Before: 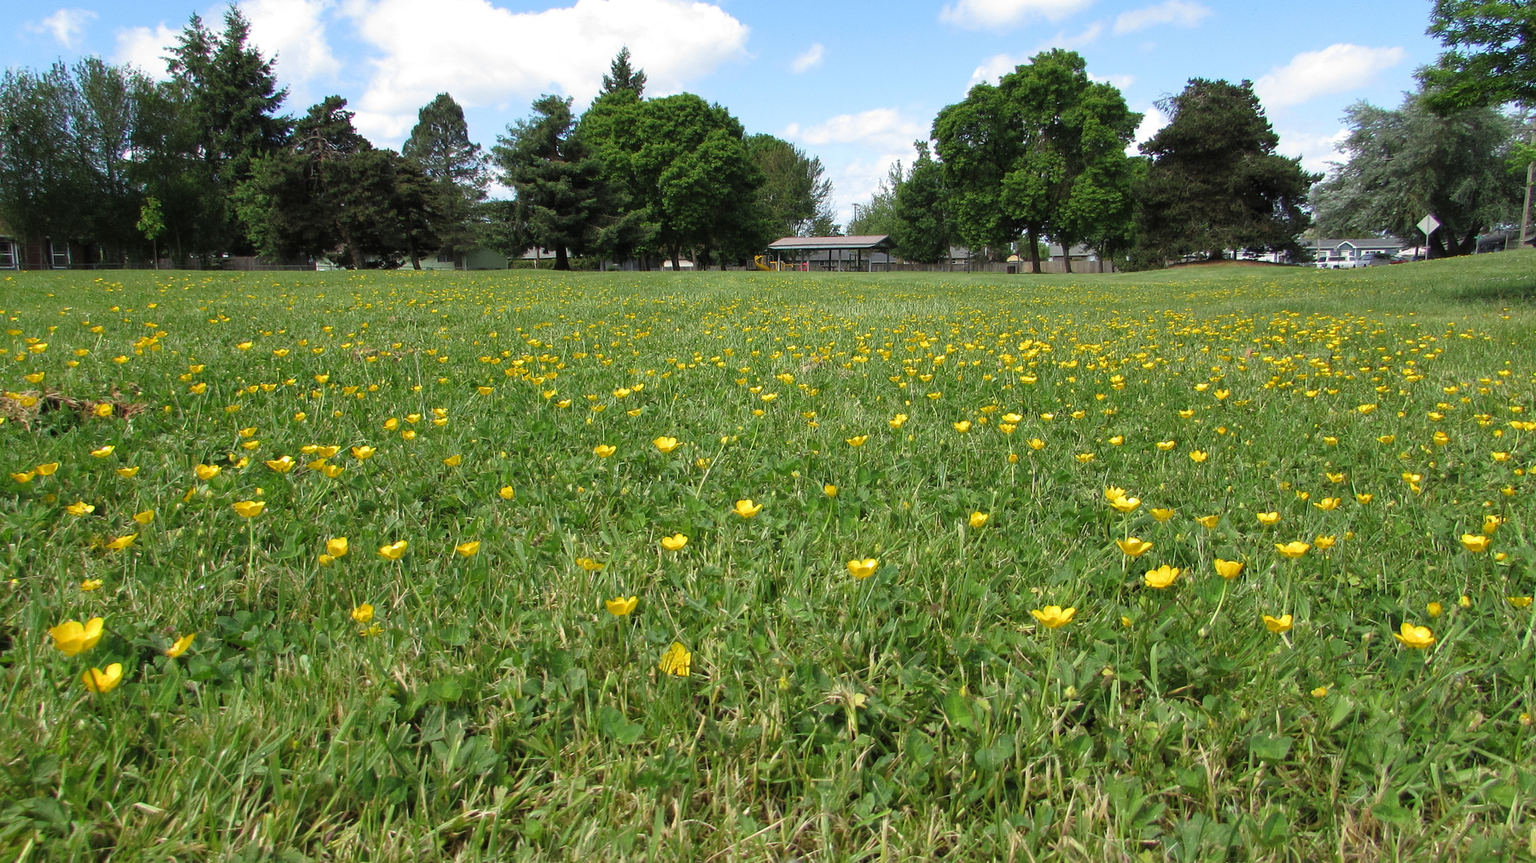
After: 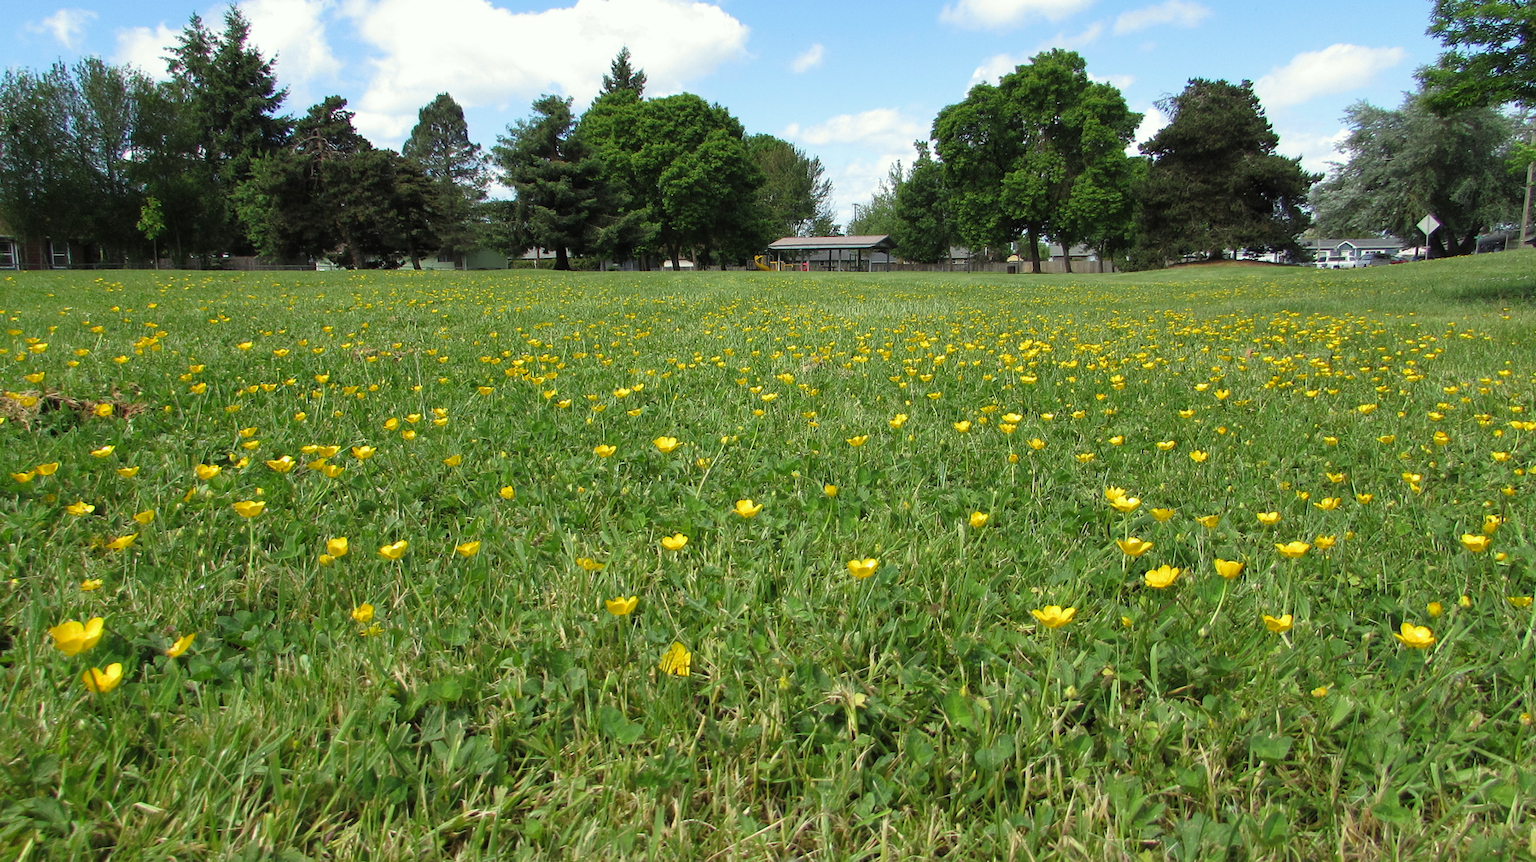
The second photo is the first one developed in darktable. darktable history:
white balance: emerald 1
color correction: highlights a* -2.68, highlights b* 2.57
